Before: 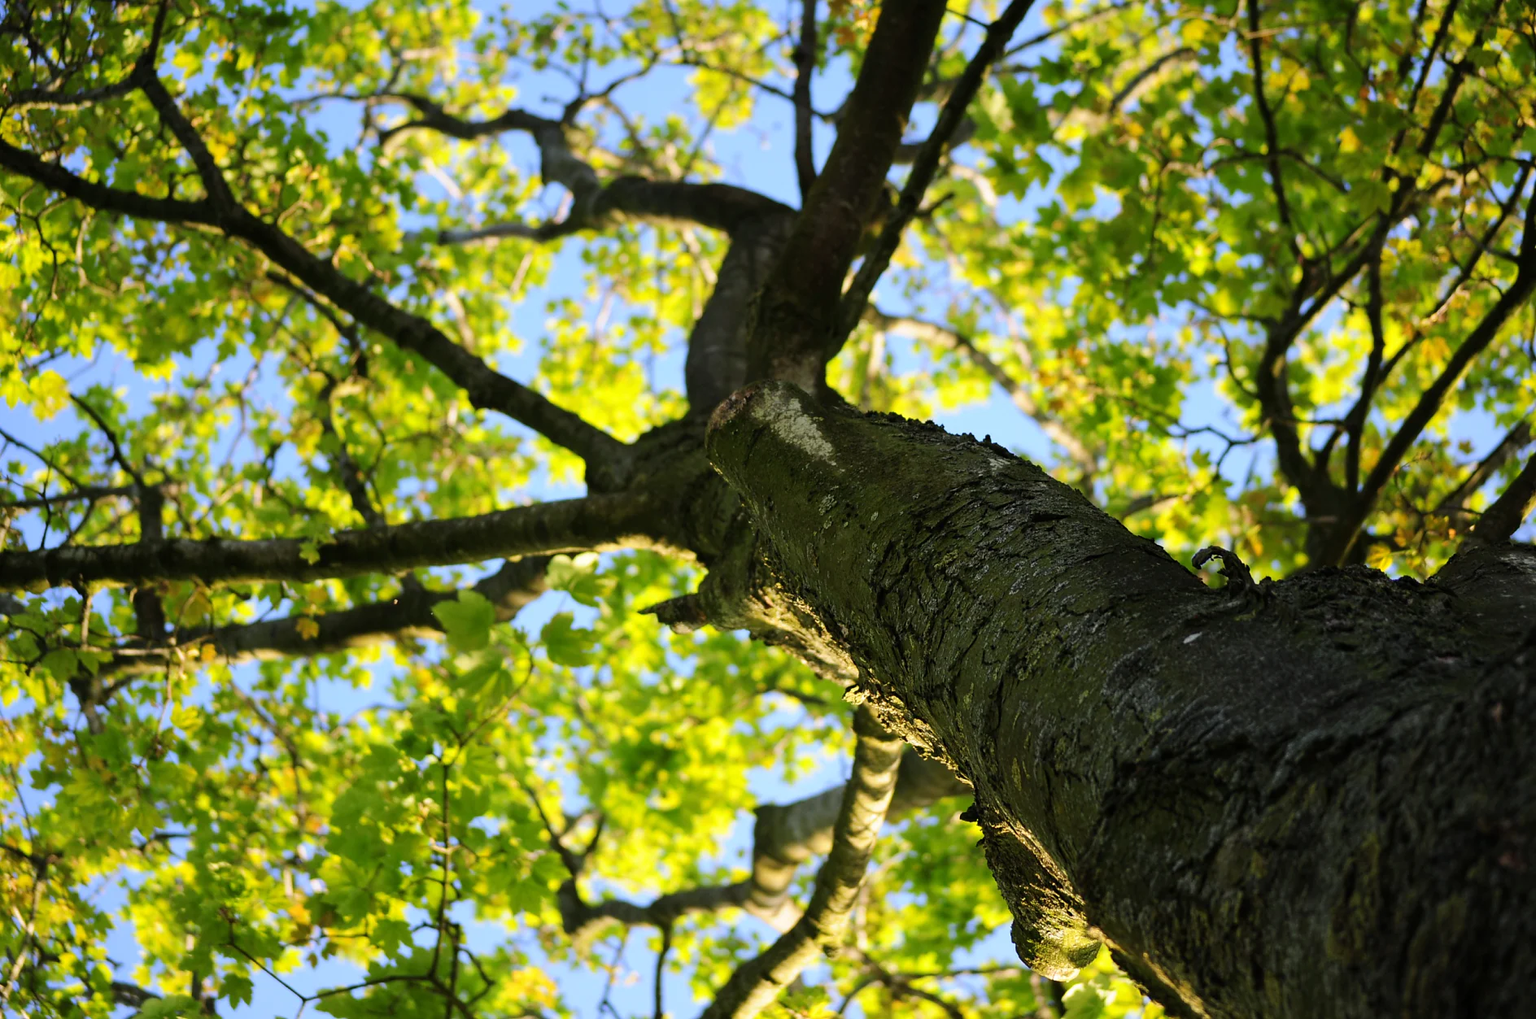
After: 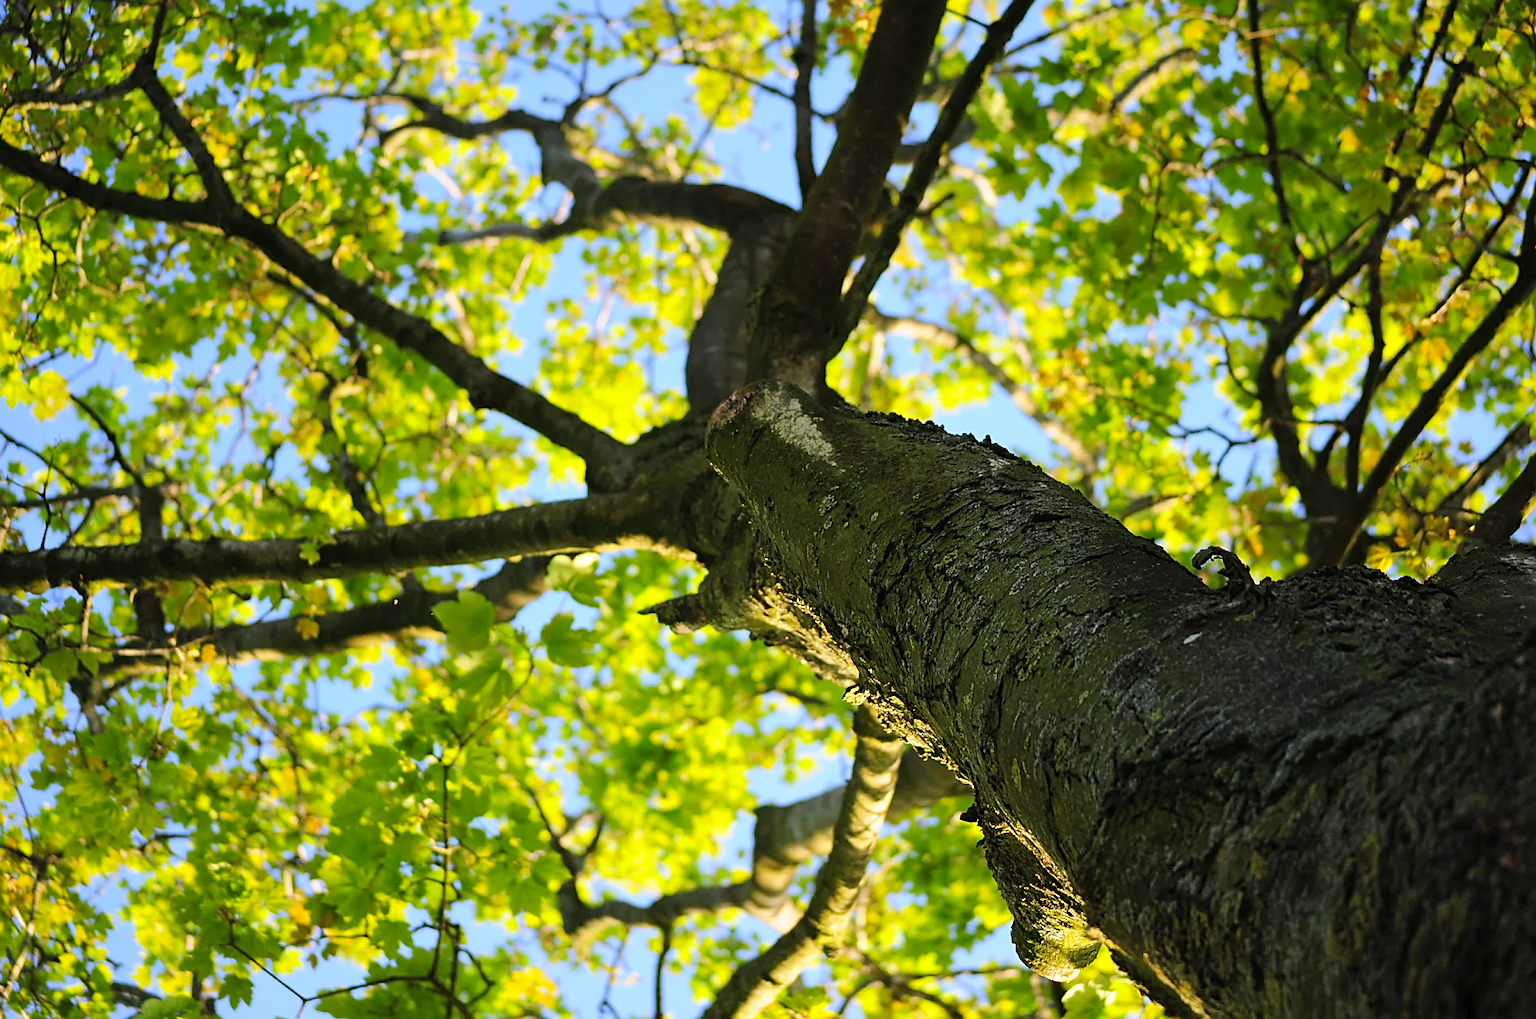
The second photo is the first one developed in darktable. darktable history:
sharpen: on, module defaults
contrast brightness saturation: contrast 0.03, brightness 0.06, saturation 0.13
